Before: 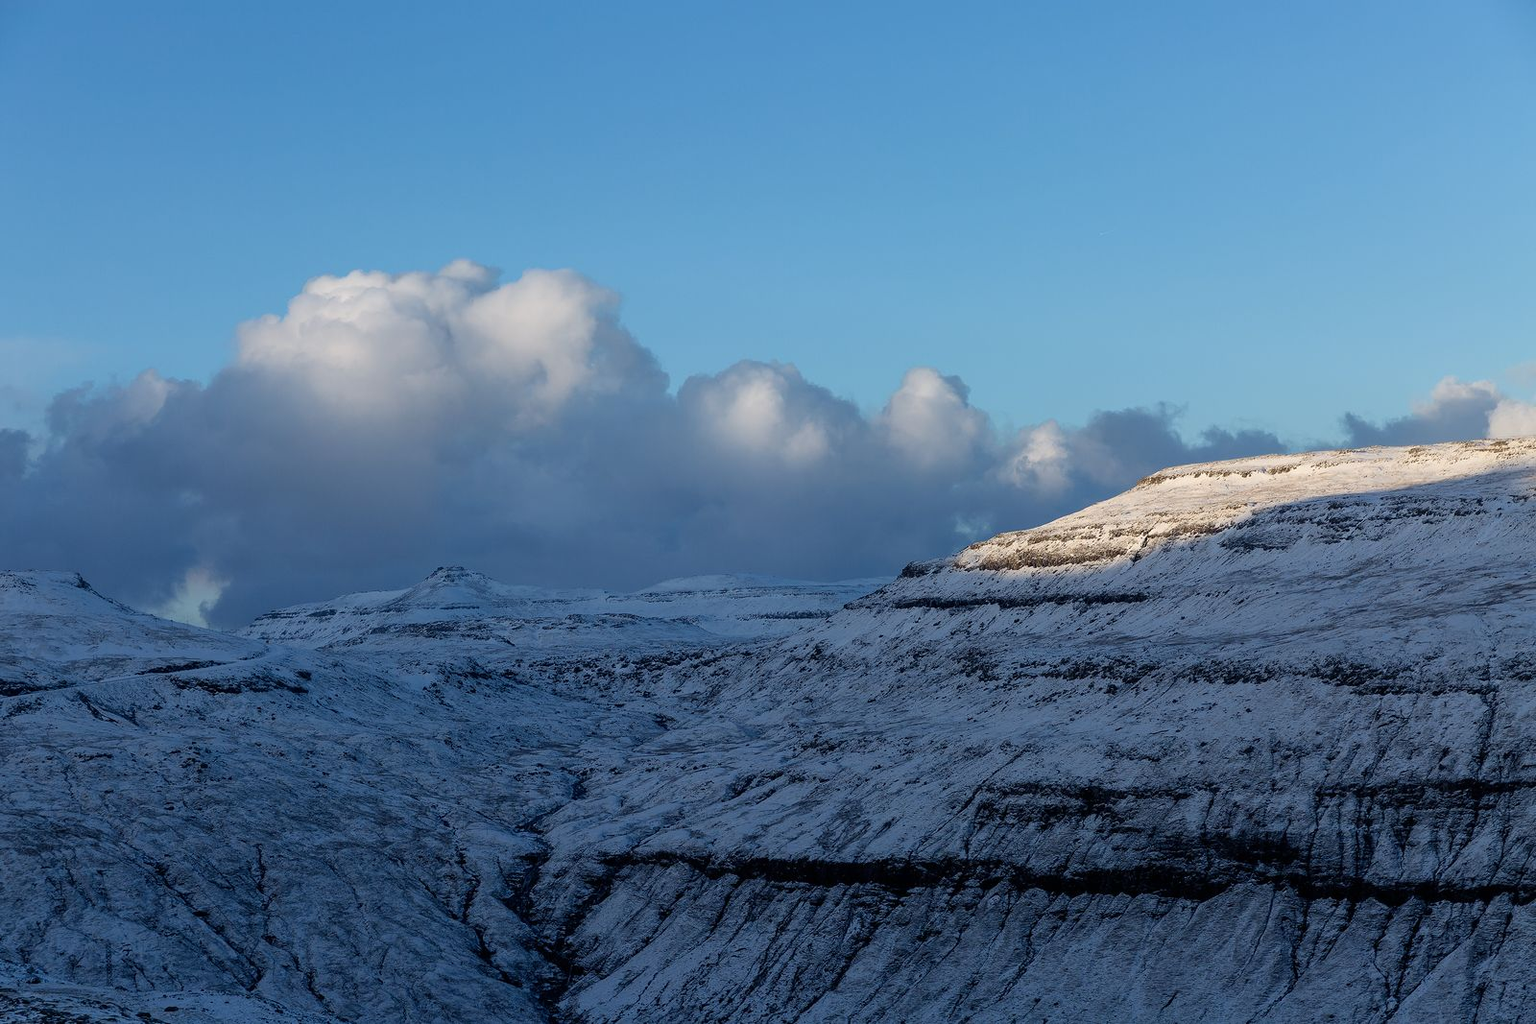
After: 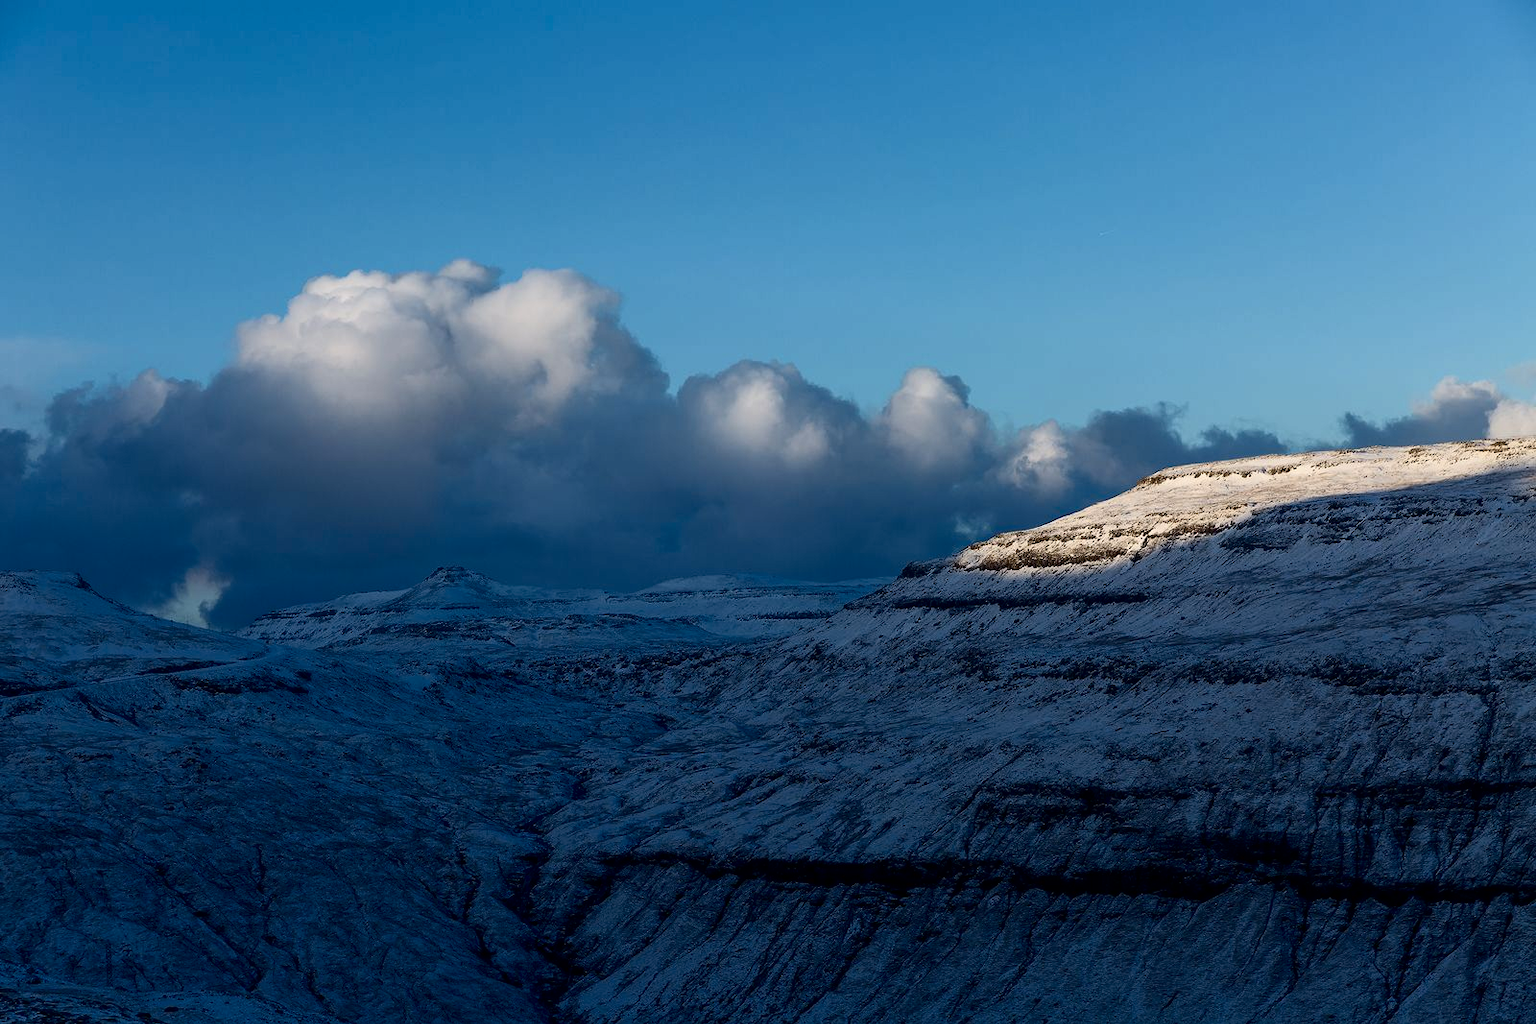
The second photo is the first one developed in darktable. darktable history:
contrast brightness saturation: contrast 0.194, brightness -0.224, saturation 0.109
